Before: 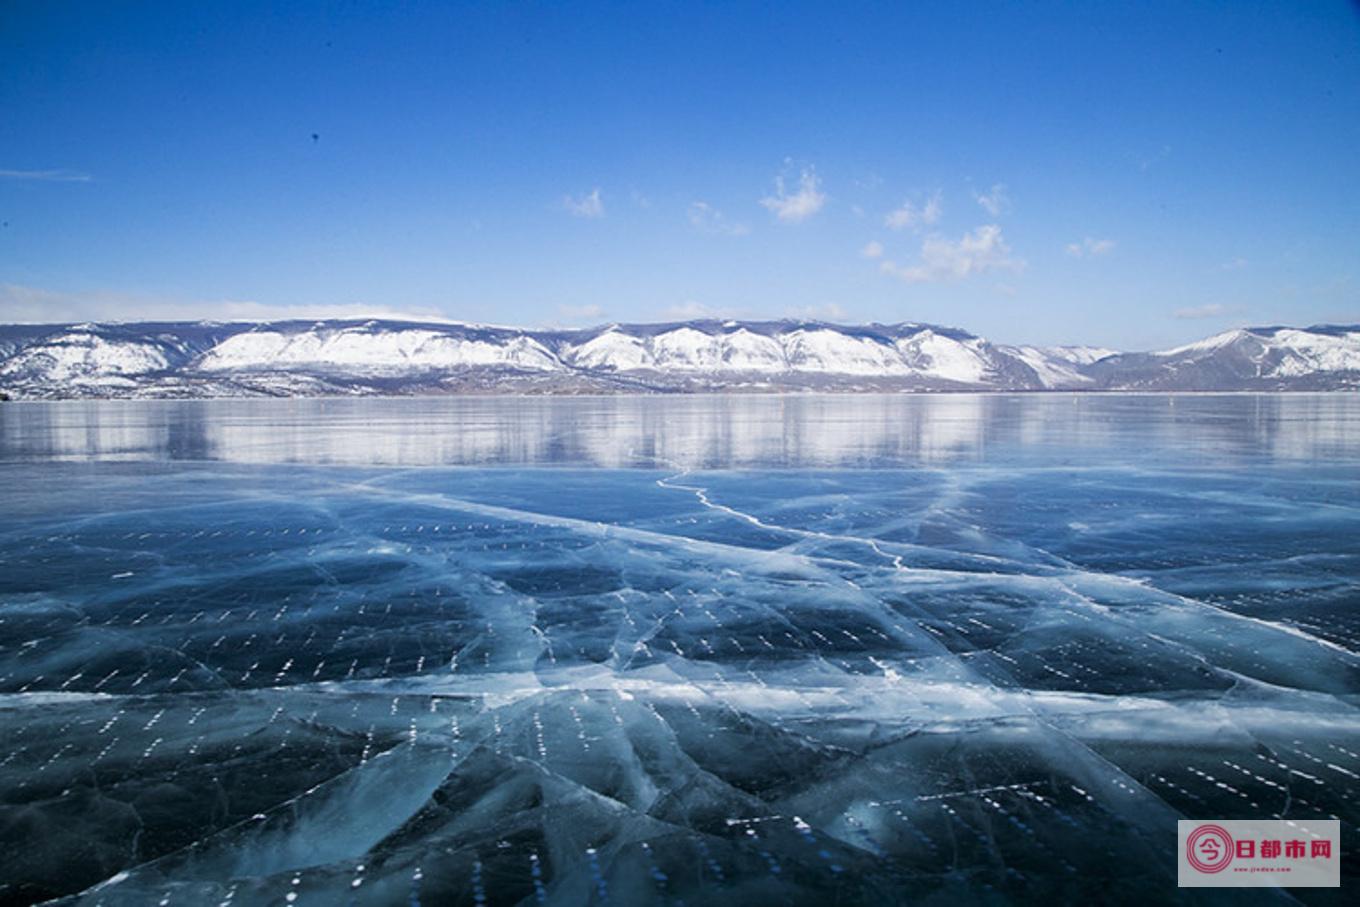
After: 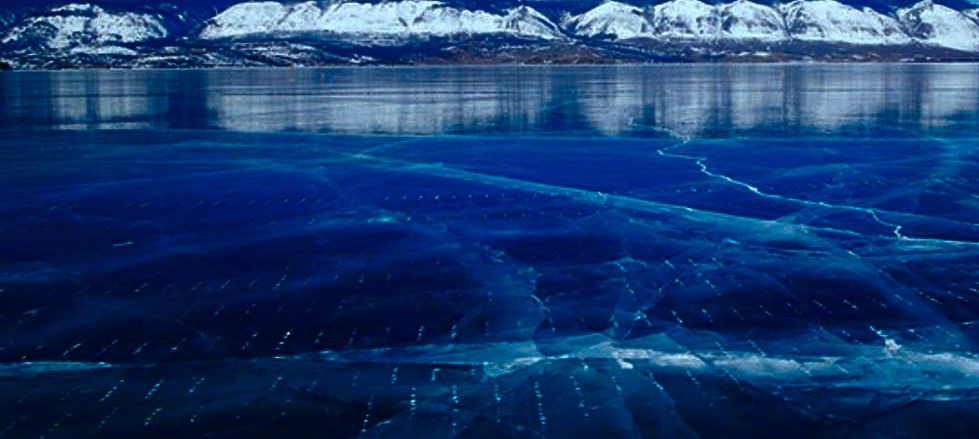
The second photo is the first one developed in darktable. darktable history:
crop: top 36.498%, right 27.964%, bottom 14.995%
contrast brightness saturation: brightness -1, saturation 1
color correction: highlights a* -11.71, highlights b* -15.58
